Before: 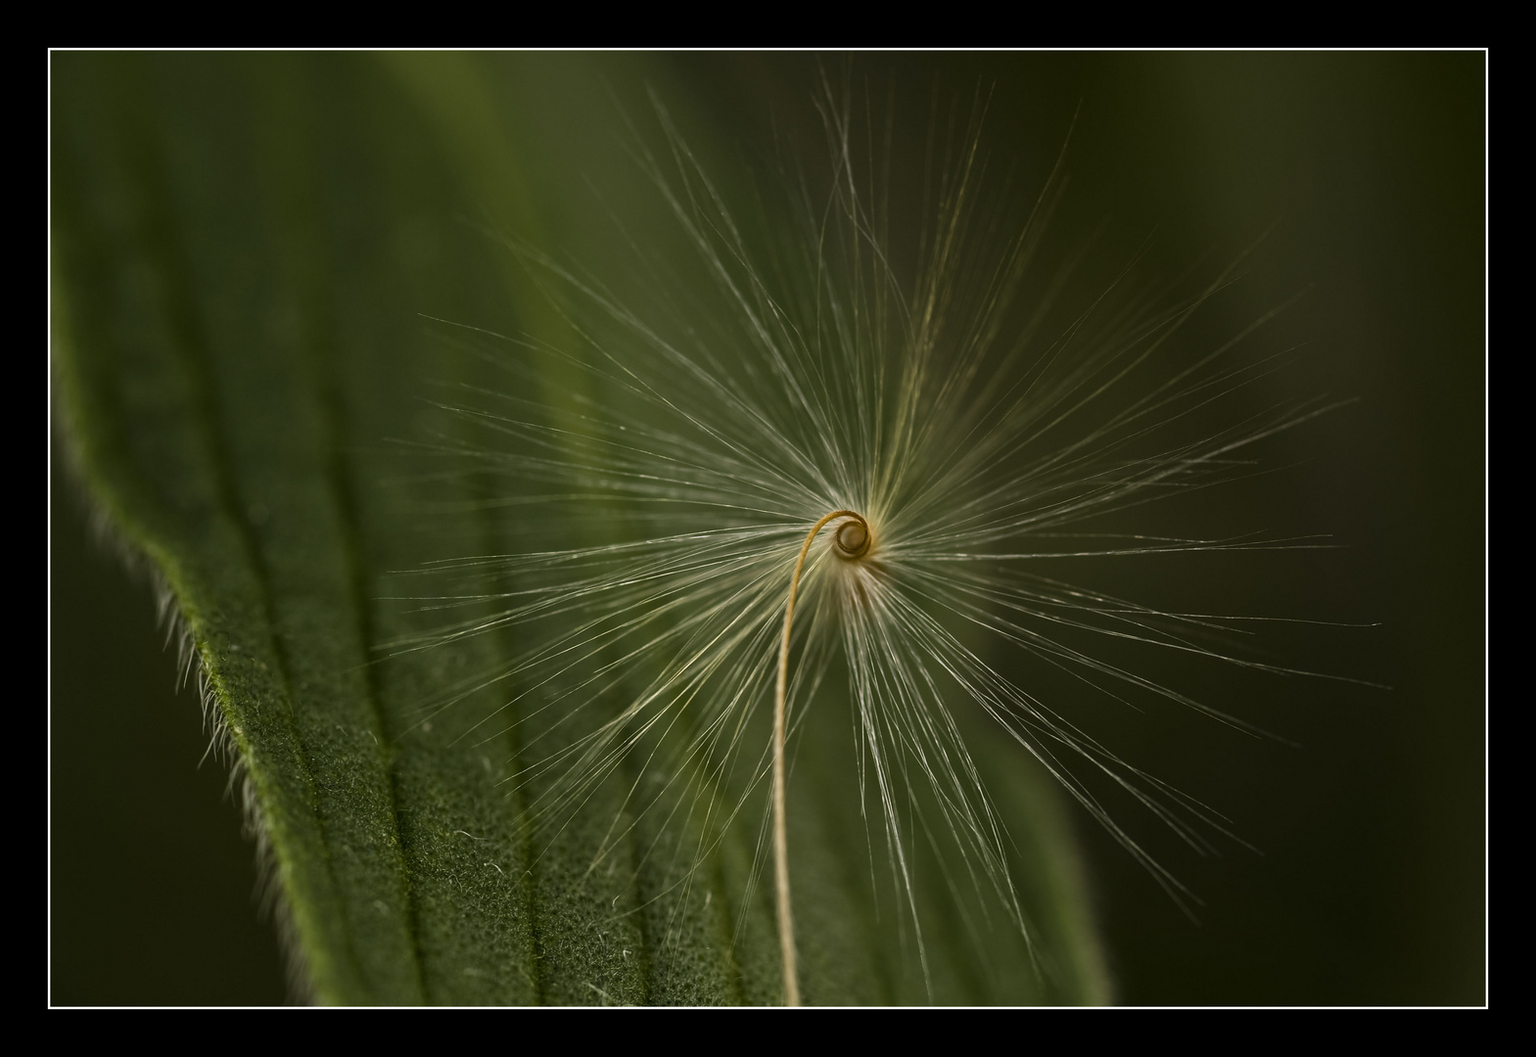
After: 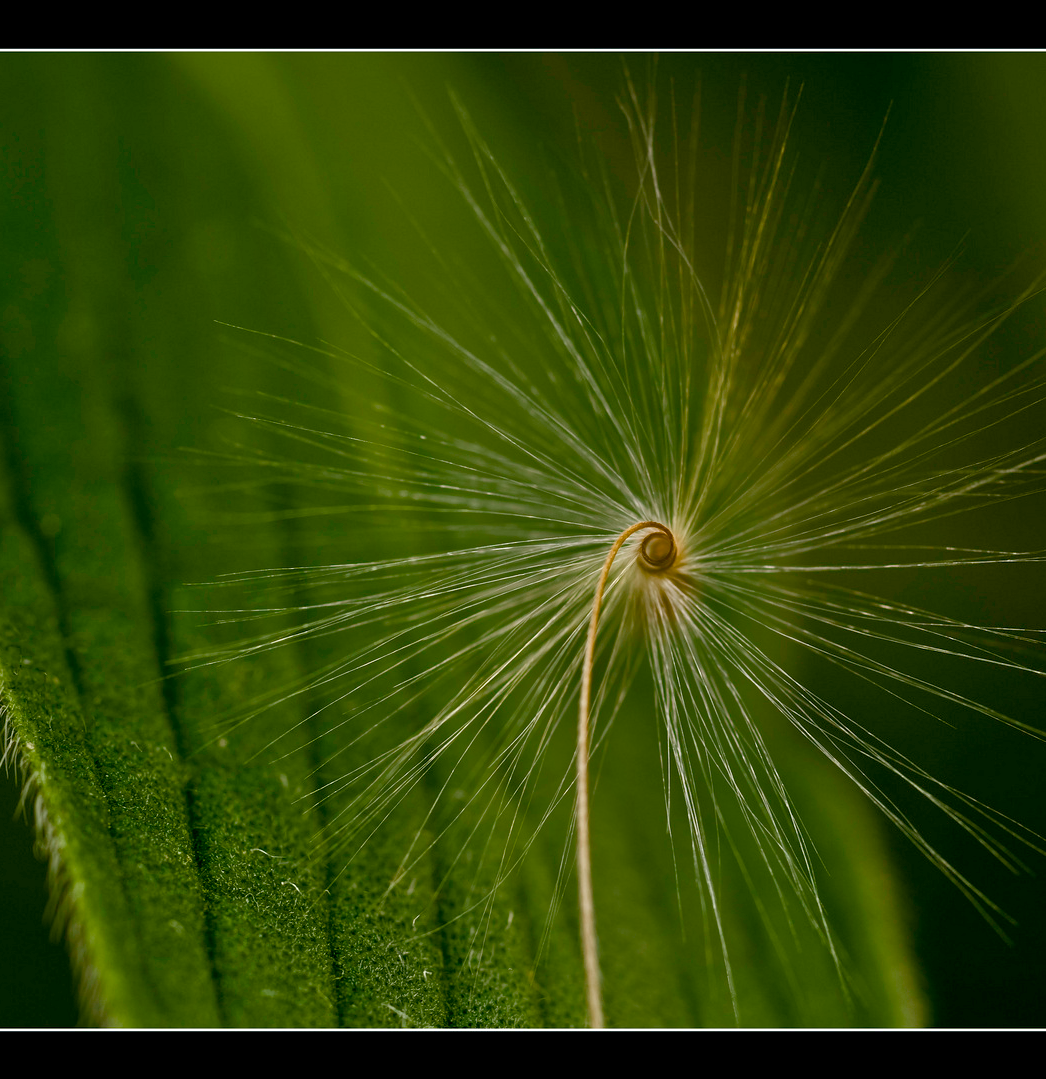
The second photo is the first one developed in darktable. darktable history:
tone equalizer: -8 EV -0.032 EV, -7 EV 0.021 EV, -6 EV -0.008 EV, -5 EV 0.005 EV, -4 EV -0.051 EV, -3 EV -0.231 EV, -2 EV -0.636 EV, -1 EV -0.988 EV, +0 EV -0.964 EV
crop and rotate: left 13.601%, right 19.696%
exposure: black level correction 0, exposure 1.099 EV, compensate highlight preservation false
color balance rgb: global offset › luminance -0.341%, global offset › chroma 0.112%, global offset › hue 167.17°, linear chroma grading › shadows 18.925%, linear chroma grading › highlights 3.355%, linear chroma grading › mid-tones 10.406%, perceptual saturation grading › global saturation 20%, perceptual saturation grading › highlights -50.426%, perceptual saturation grading › shadows 31.161%, global vibrance 9.709%
